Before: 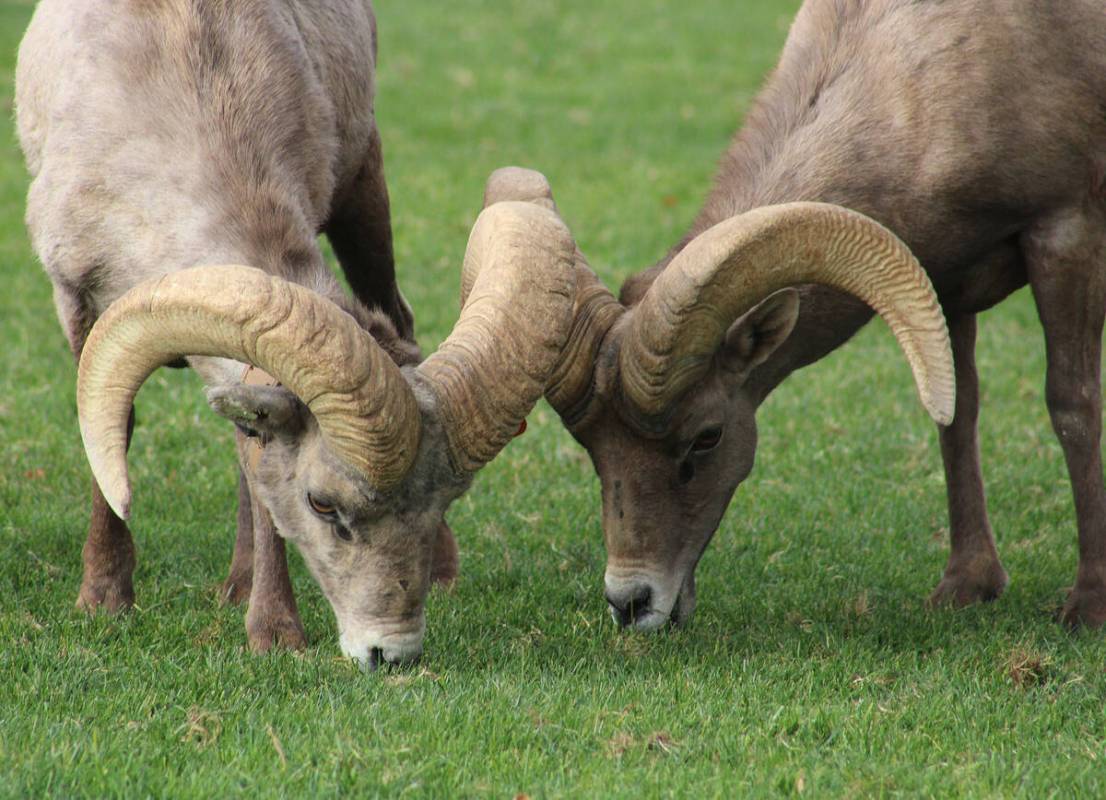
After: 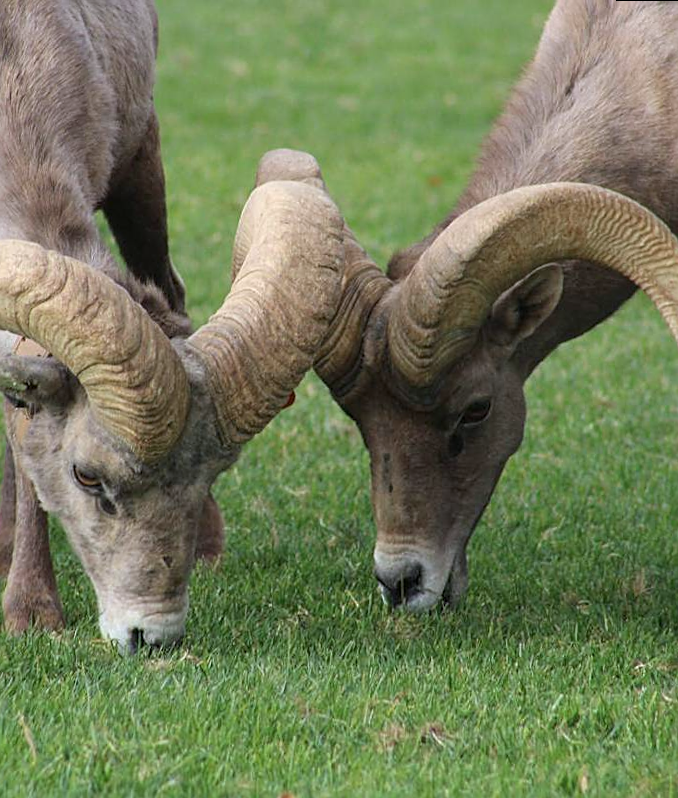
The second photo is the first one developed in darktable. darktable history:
levels: levels [0, 0.499, 1]
white balance: red 0.984, blue 1.059
rotate and perspective: rotation 0.215°, lens shift (vertical) -0.139, crop left 0.069, crop right 0.939, crop top 0.002, crop bottom 0.996
crop and rotate: left 18.442%, right 15.508%
sharpen: on, module defaults
